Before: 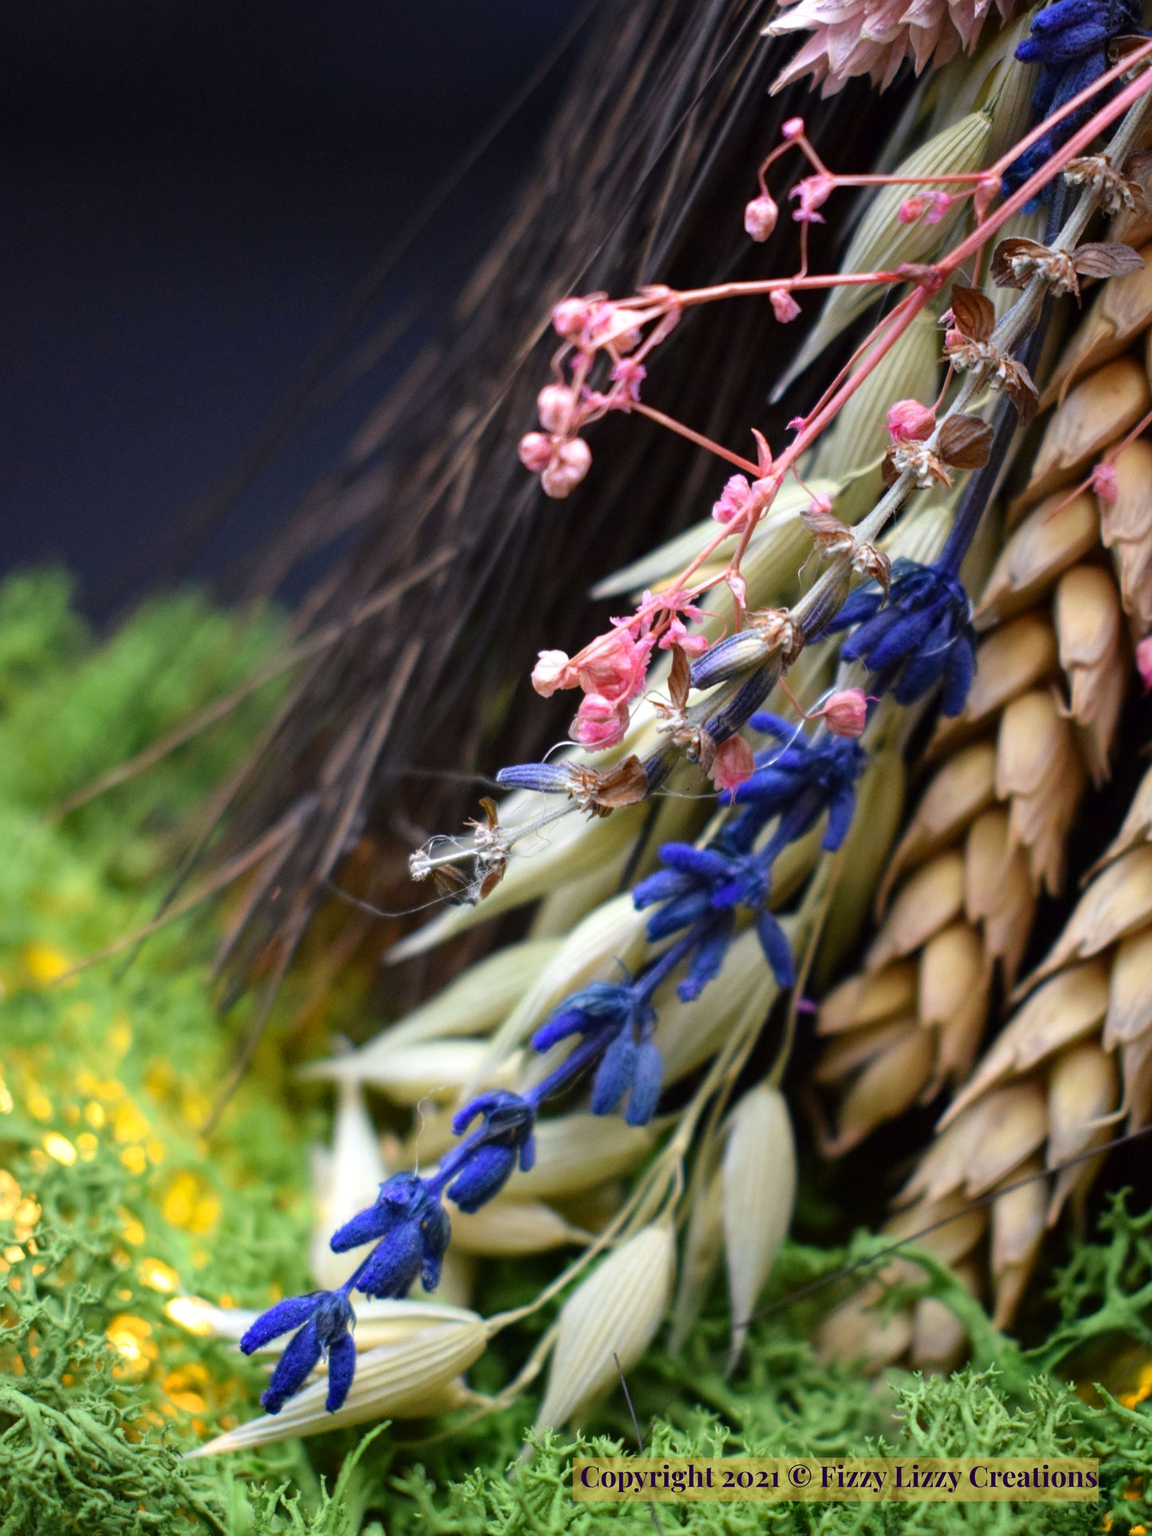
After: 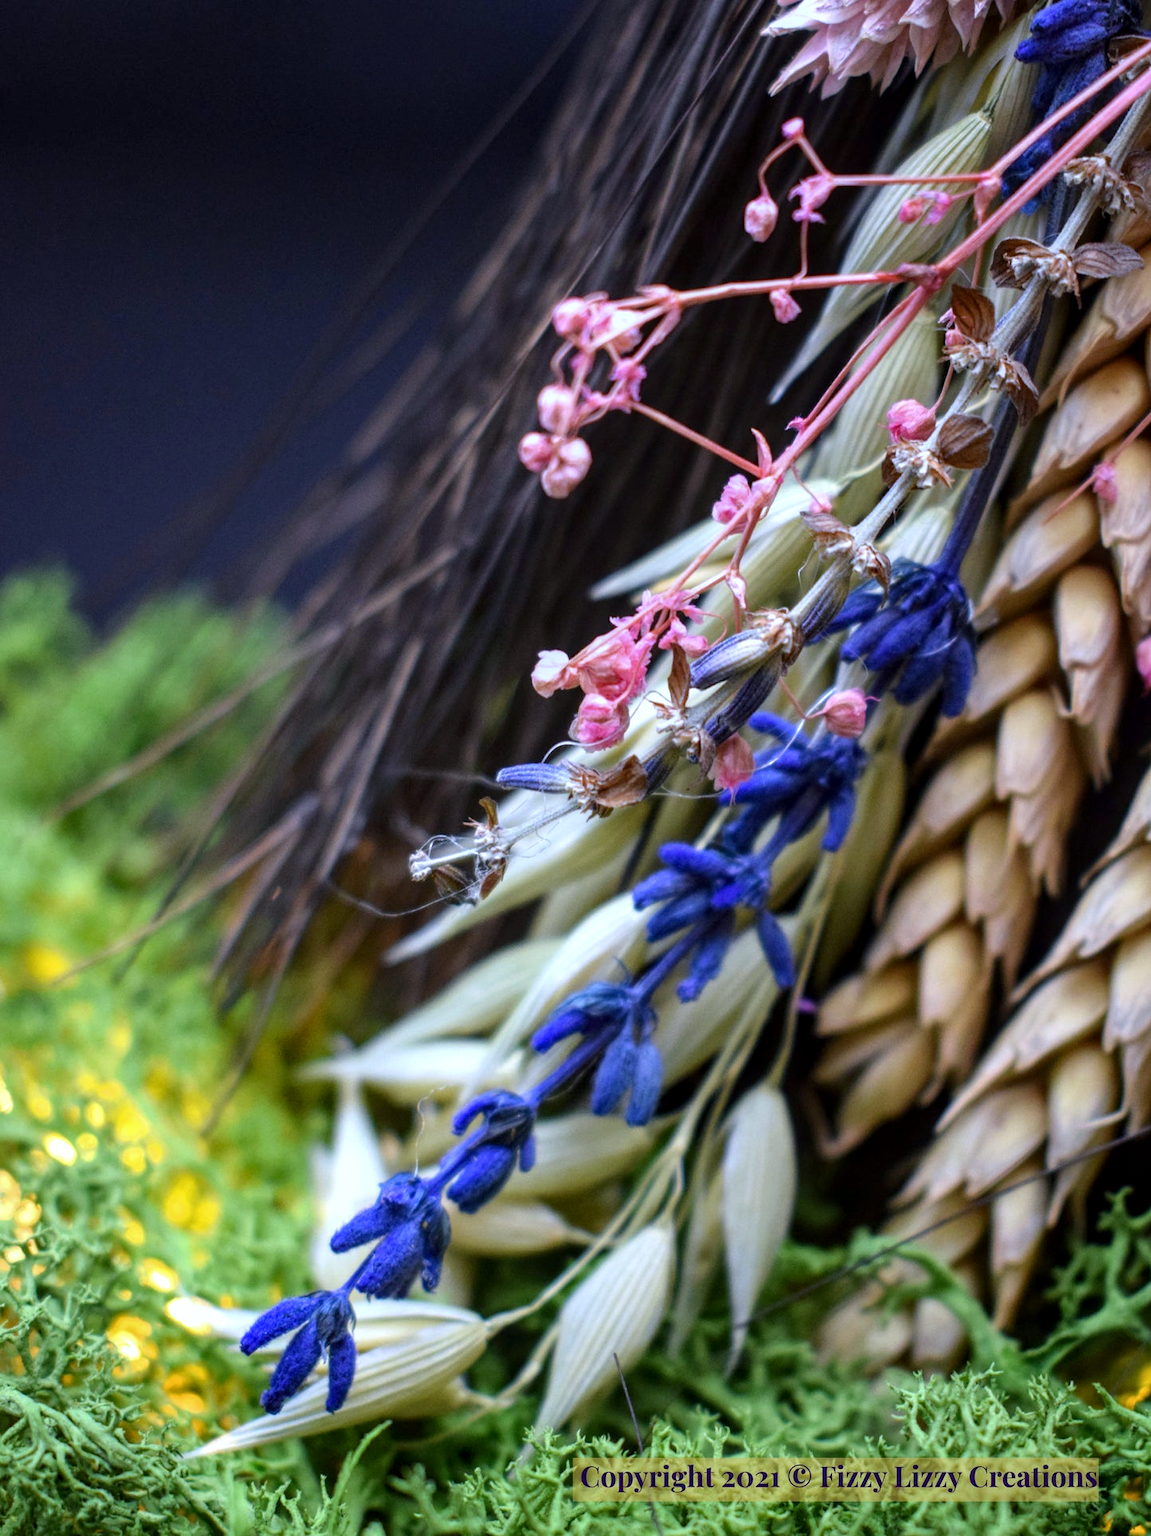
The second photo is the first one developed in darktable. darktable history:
local contrast: on, module defaults
white balance: red 0.948, green 1.02, blue 1.176
